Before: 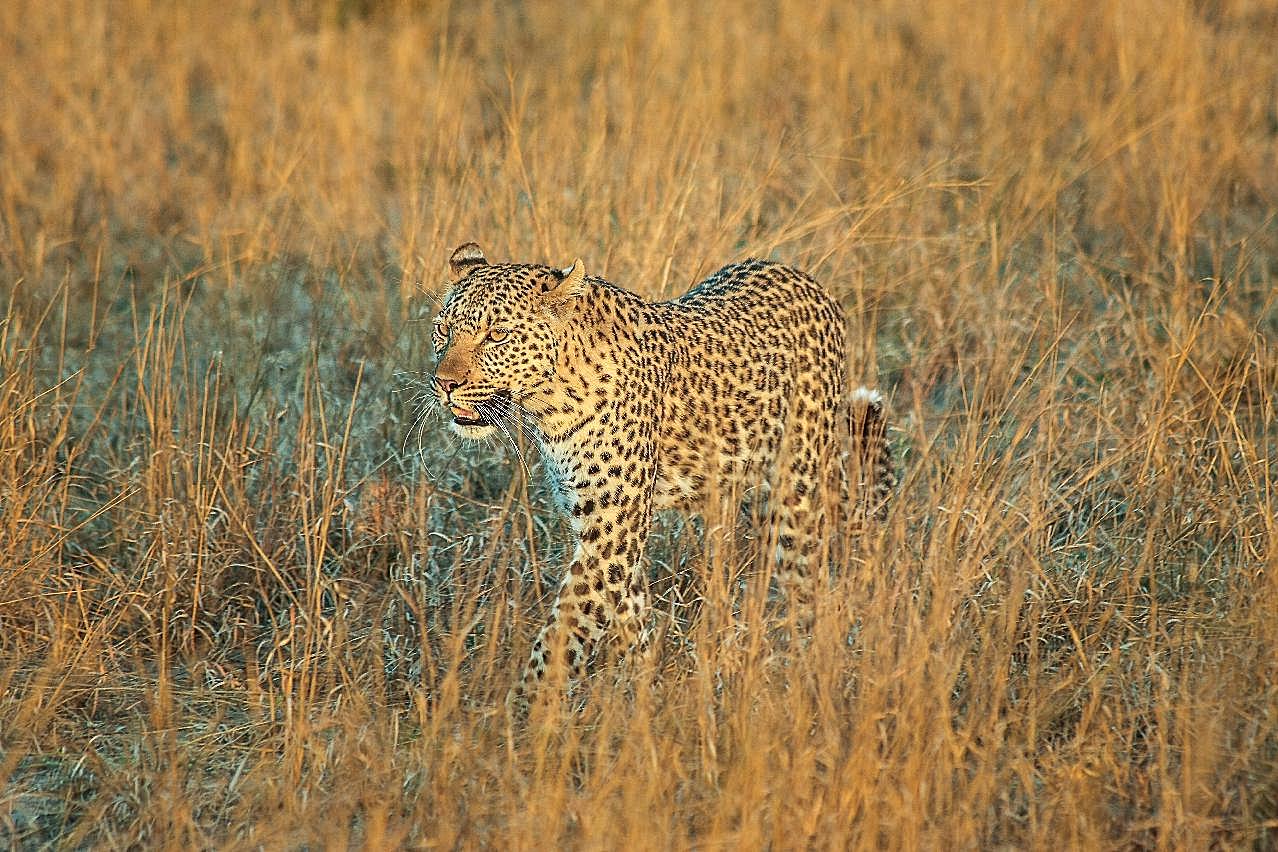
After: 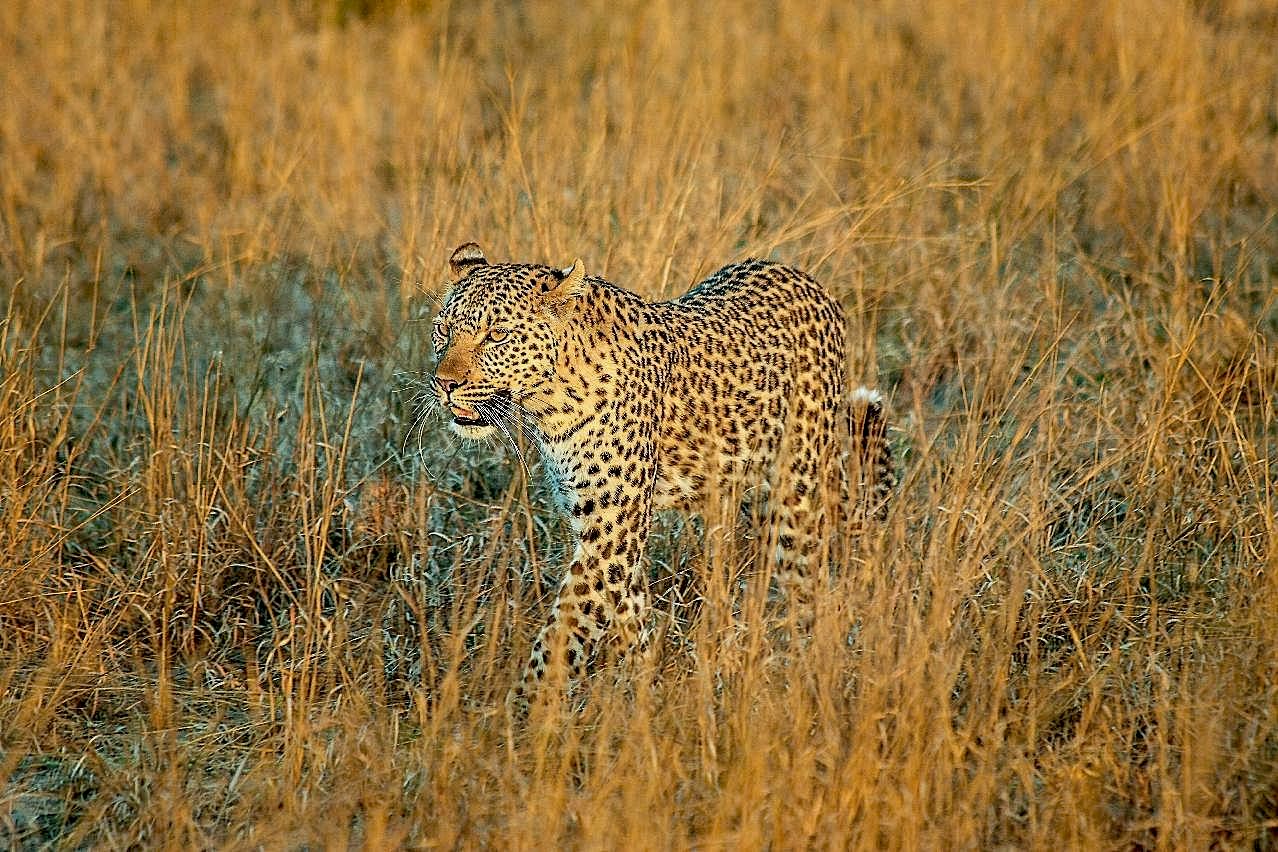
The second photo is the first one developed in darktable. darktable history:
exposure: black level correction 0.029, exposure -0.074 EV
color calibration: illuminant same as pipeline (D50), adaptation XYZ, x 0.346, y 0.358, temperature 5019.83 K
